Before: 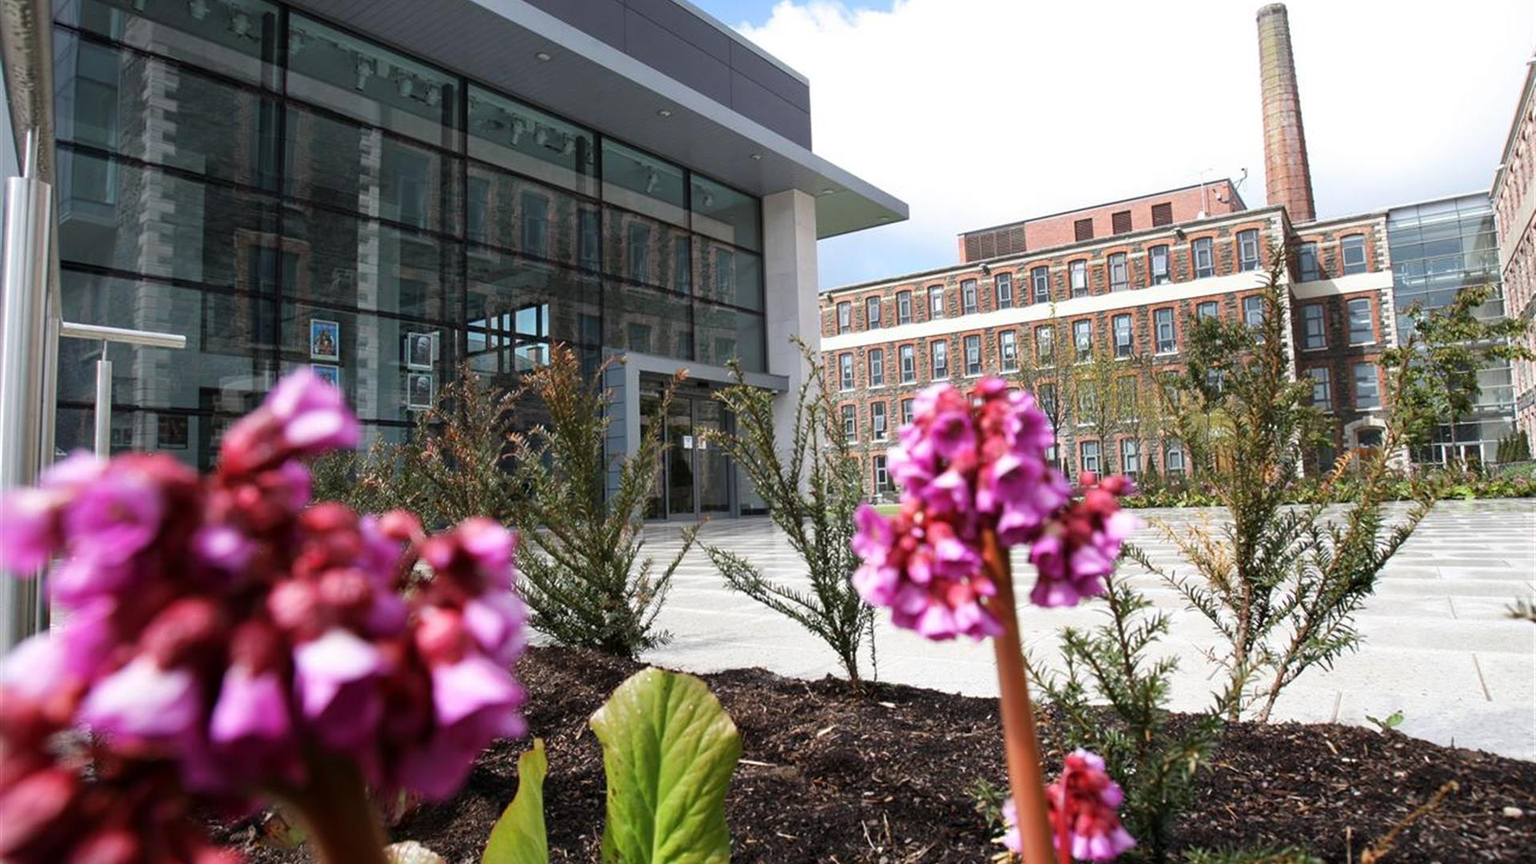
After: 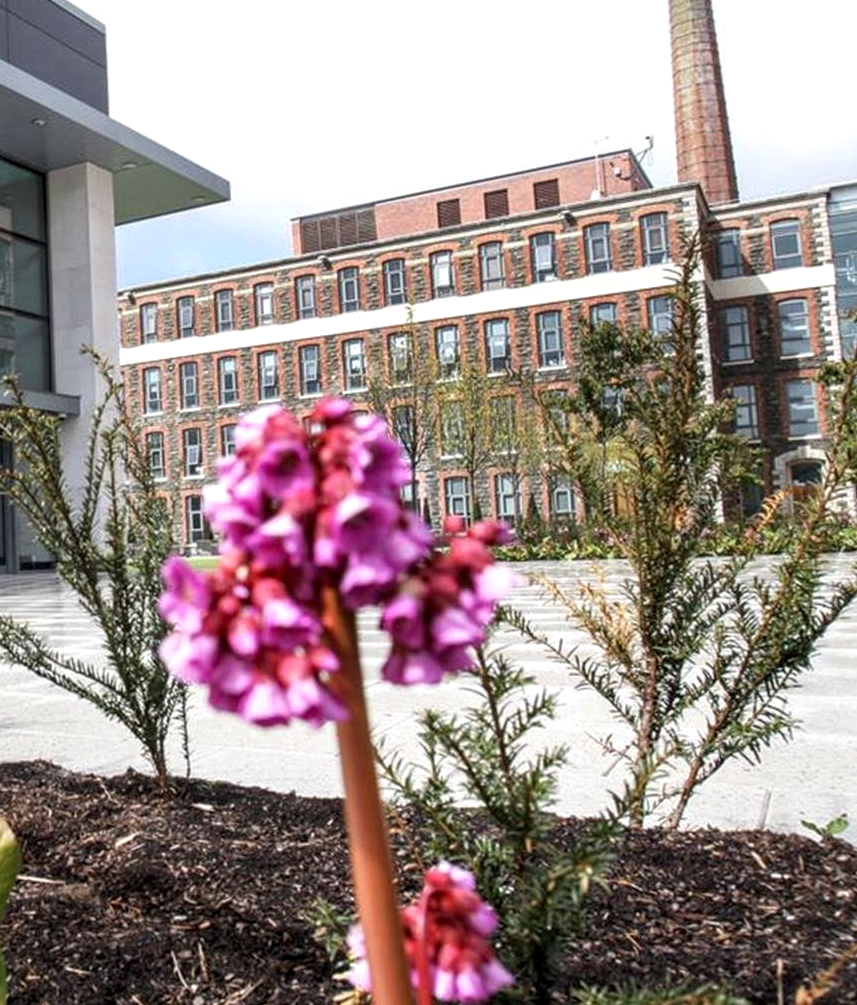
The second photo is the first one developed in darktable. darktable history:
local contrast: highlights 63%, detail 143%, midtone range 0.425
crop: left 47.222%, top 6.857%, right 8.109%
